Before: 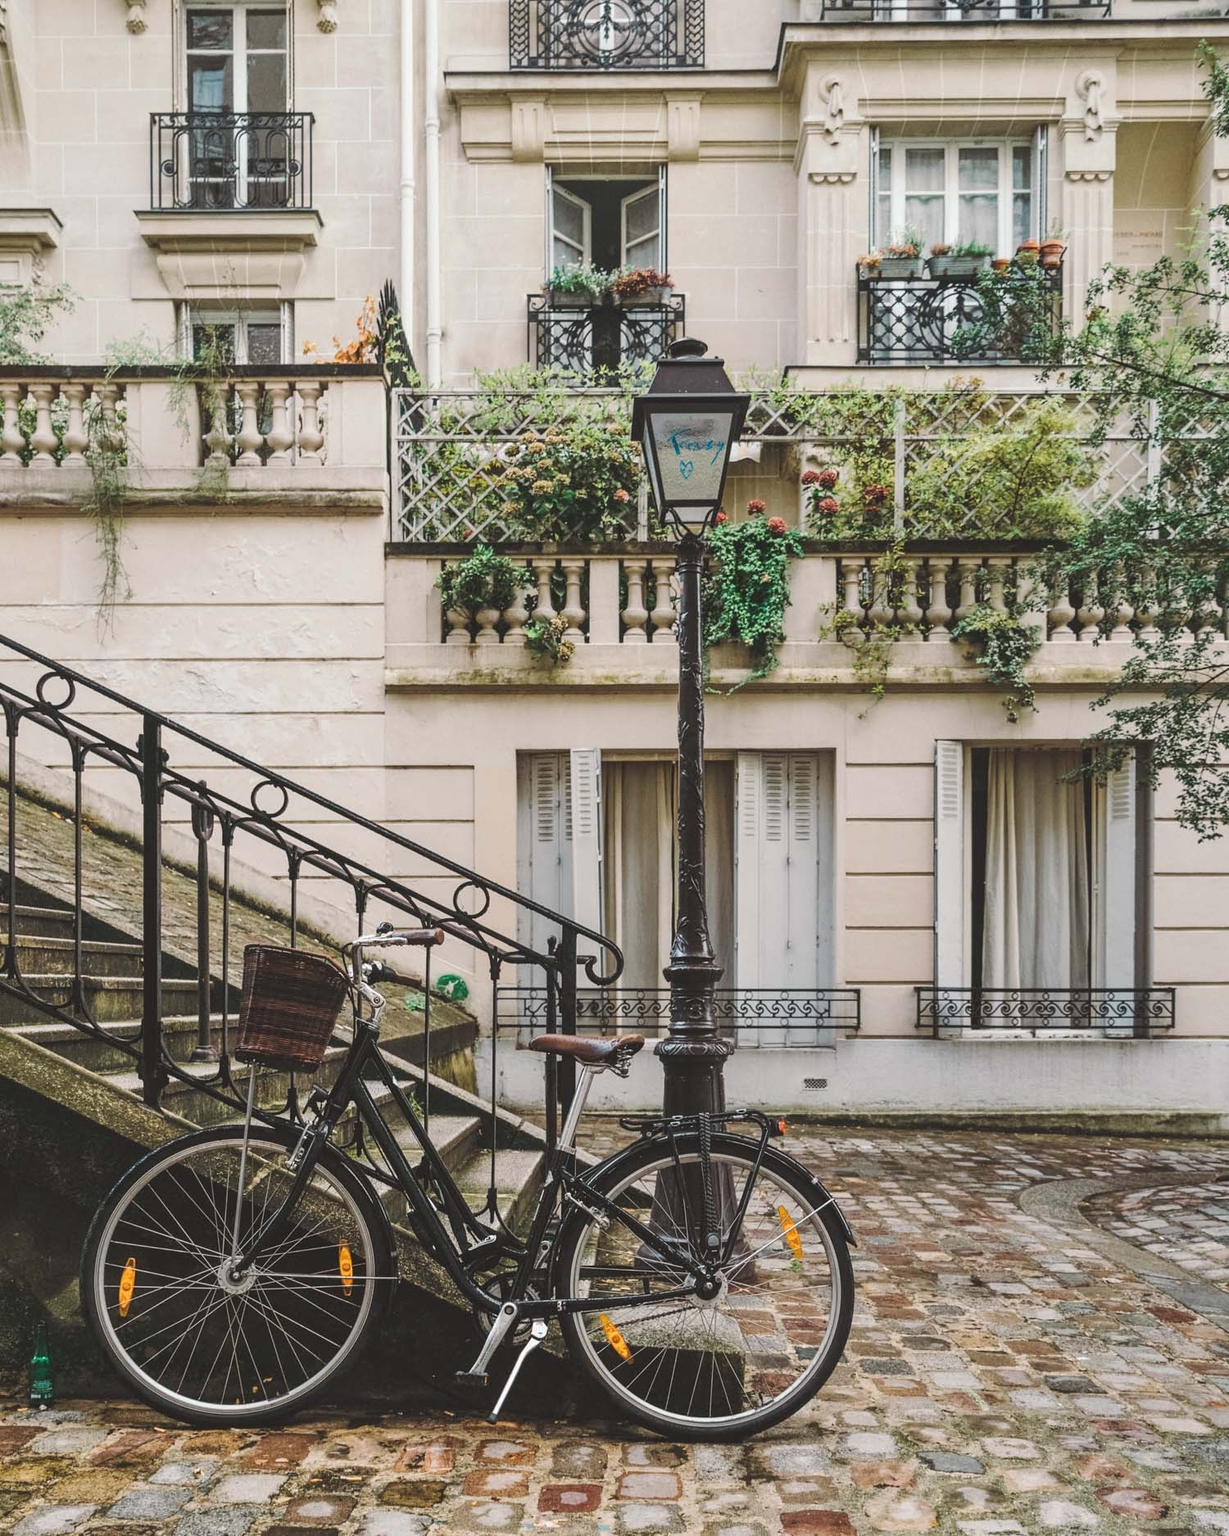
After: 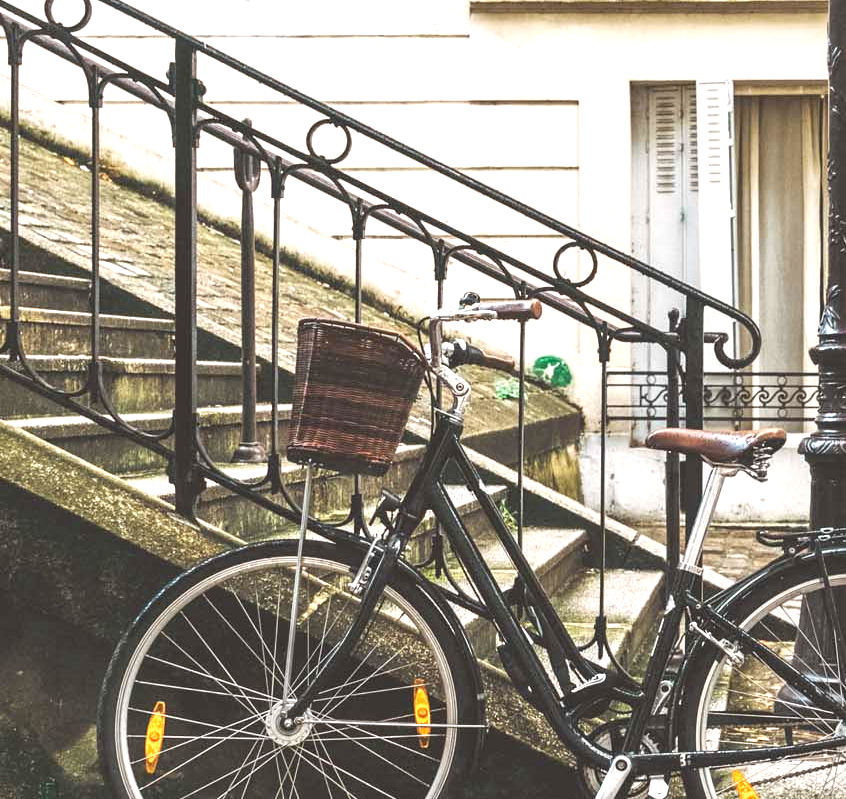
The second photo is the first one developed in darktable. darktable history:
exposure: black level correction 0.001, exposure 1.129 EV, compensate exposure bias true, compensate highlight preservation false
crop: top 44.483%, right 43.593%, bottom 12.892%
rotate and perspective: automatic cropping off
